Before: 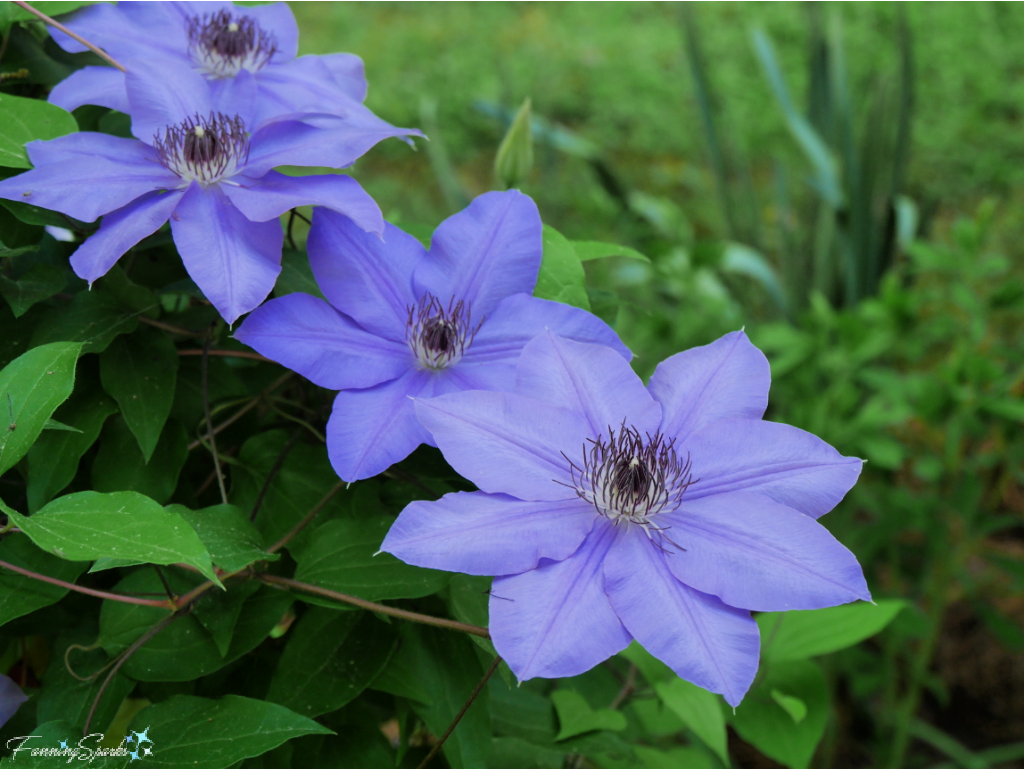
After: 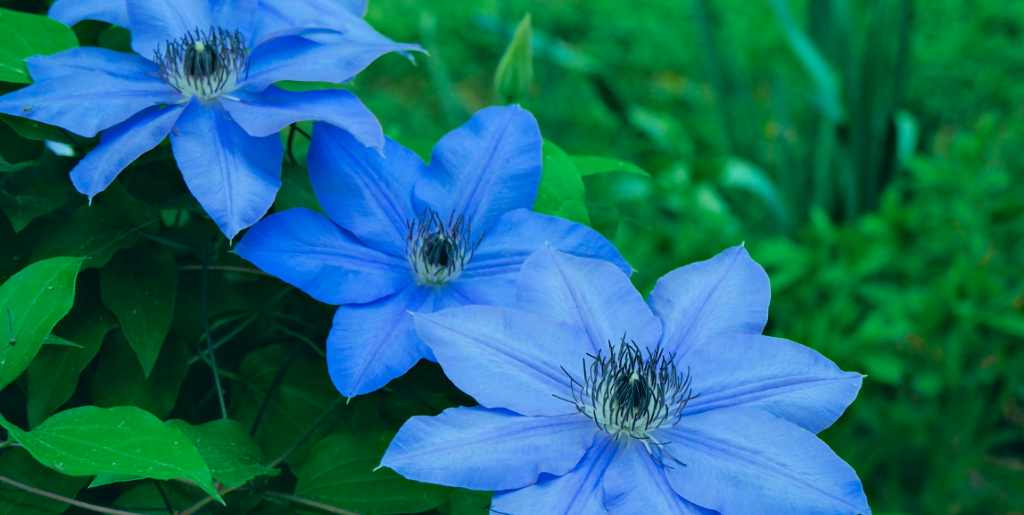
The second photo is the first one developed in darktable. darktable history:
haze removal: compatibility mode true, adaptive false
color calibration: illuminant as shot in camera, x 0.358, y 0.373, temperature 4628.91 K
crop: top 11.164%, bottom 21.758%
color correction: highlights a* -19.71, highlights b* 9.8, shadows a* -20.7, shadows b* -10.11
